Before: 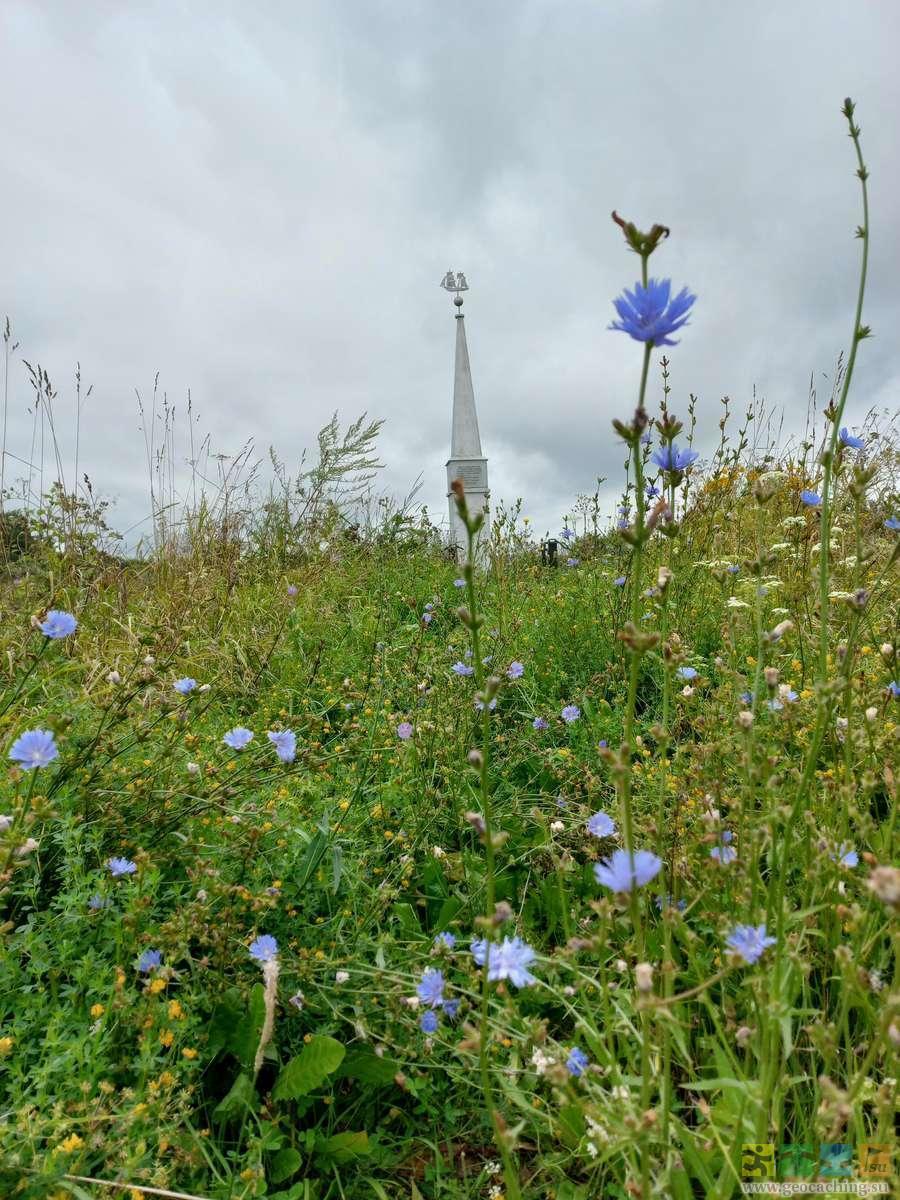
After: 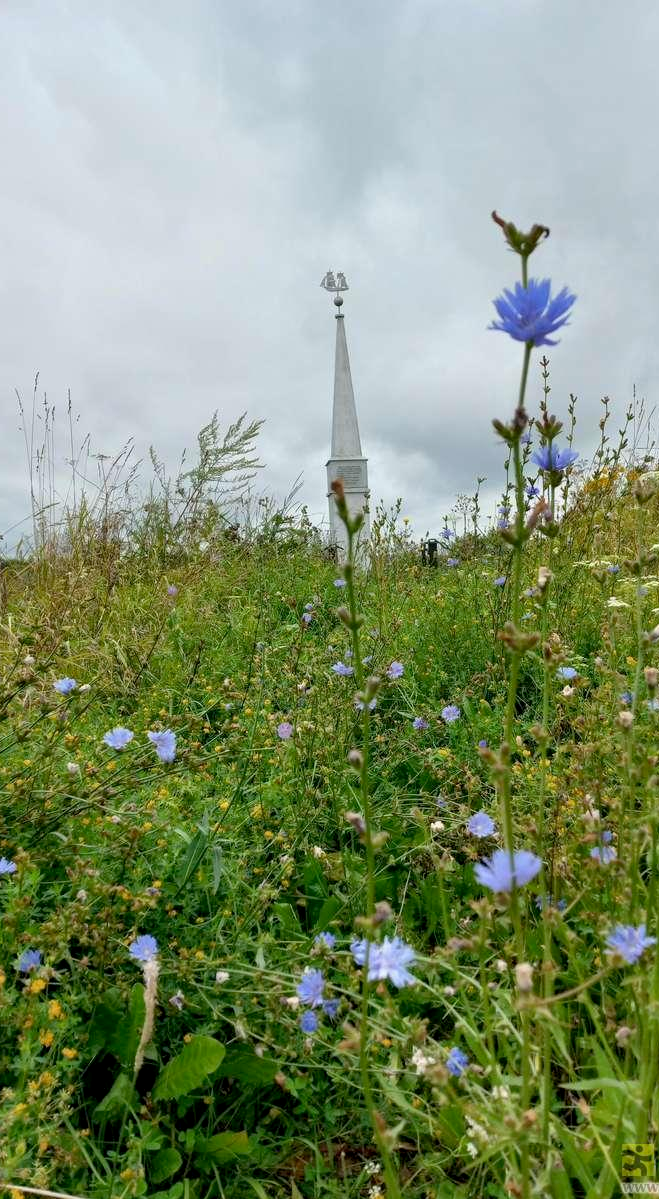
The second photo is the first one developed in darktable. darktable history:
exposure: black level correction 0.004, exposure 0.014 EV, compensate highlight preservation false
crop: left 13.443%, right 13.31%
